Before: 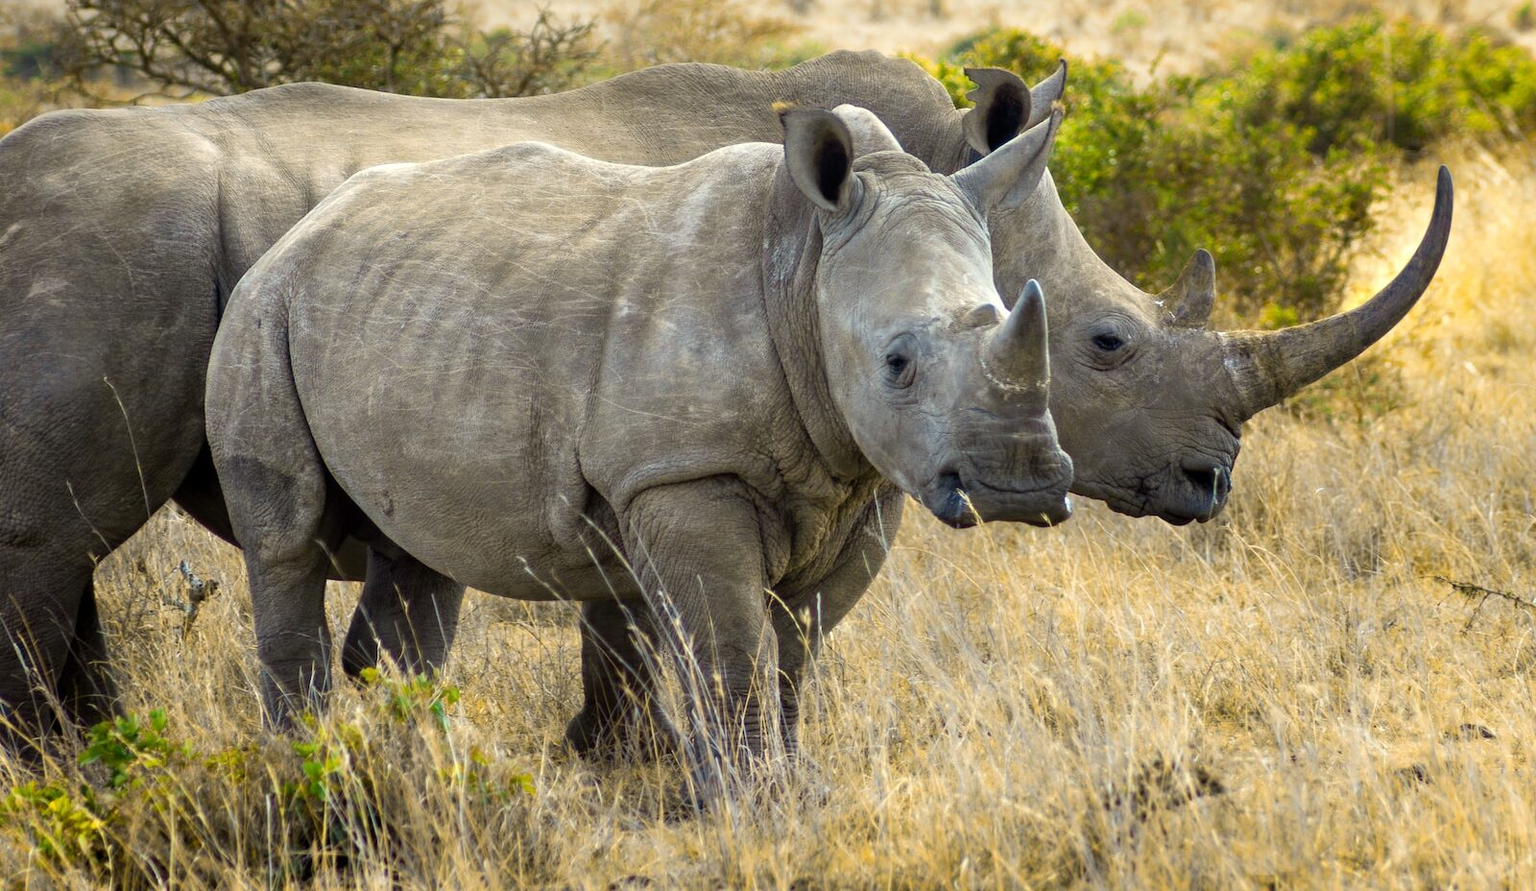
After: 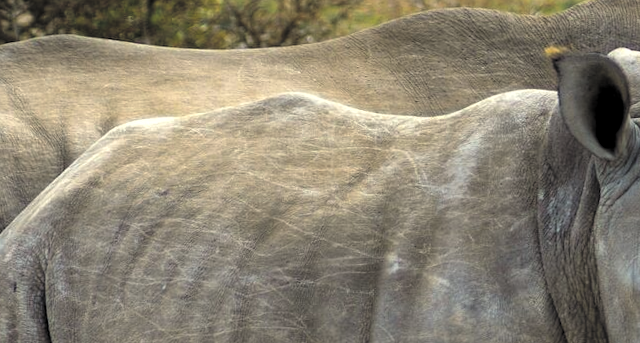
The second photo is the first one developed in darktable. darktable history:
rotate and perspective: rotation -1°, crop left 0.011, crop right 0.989, crop top 0.025, crop bottom 0.975
rgb curve: curves: ch0 [(0, 0.186) (0.314, 0.284) (0.775, 0.708) (1, 1)], compensate middle gray true, preserve colors none
crop: left 15.452%, top 5.459%, right 43.956%, bottom 56.62%
rgb levels: levels [[0.029, 0.461, 0.922], [0, 0.5, 1], [0, 0.5, 1]]
